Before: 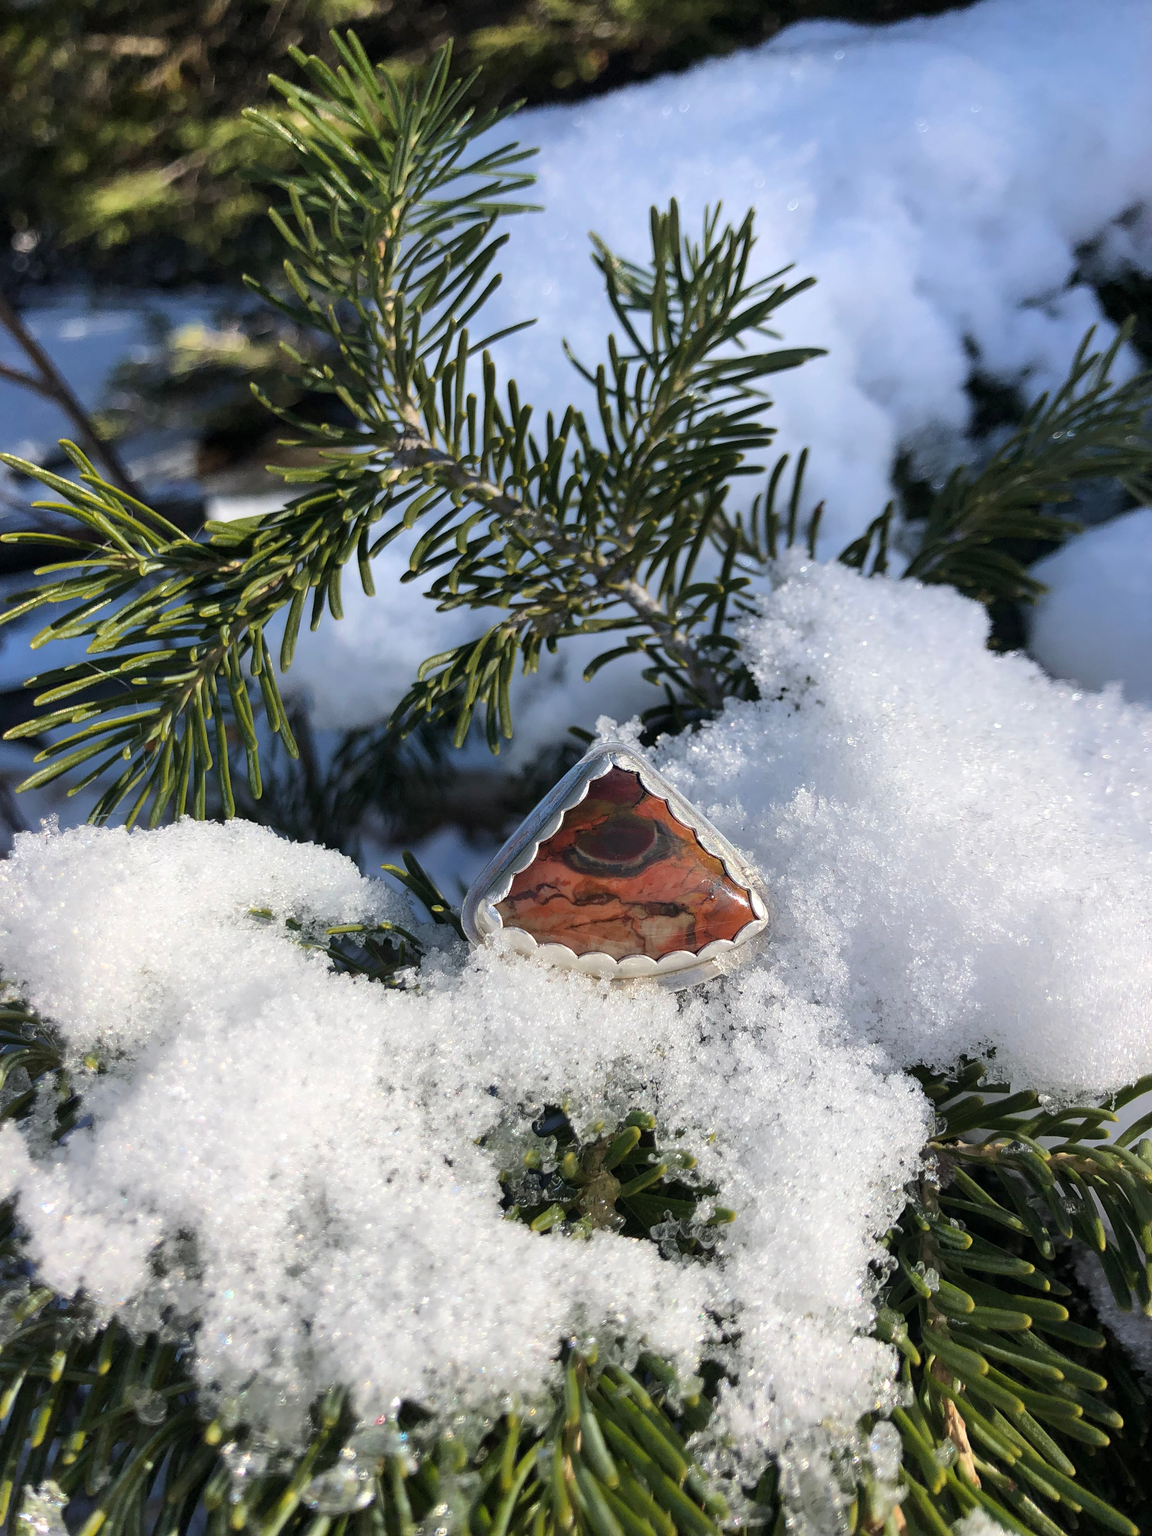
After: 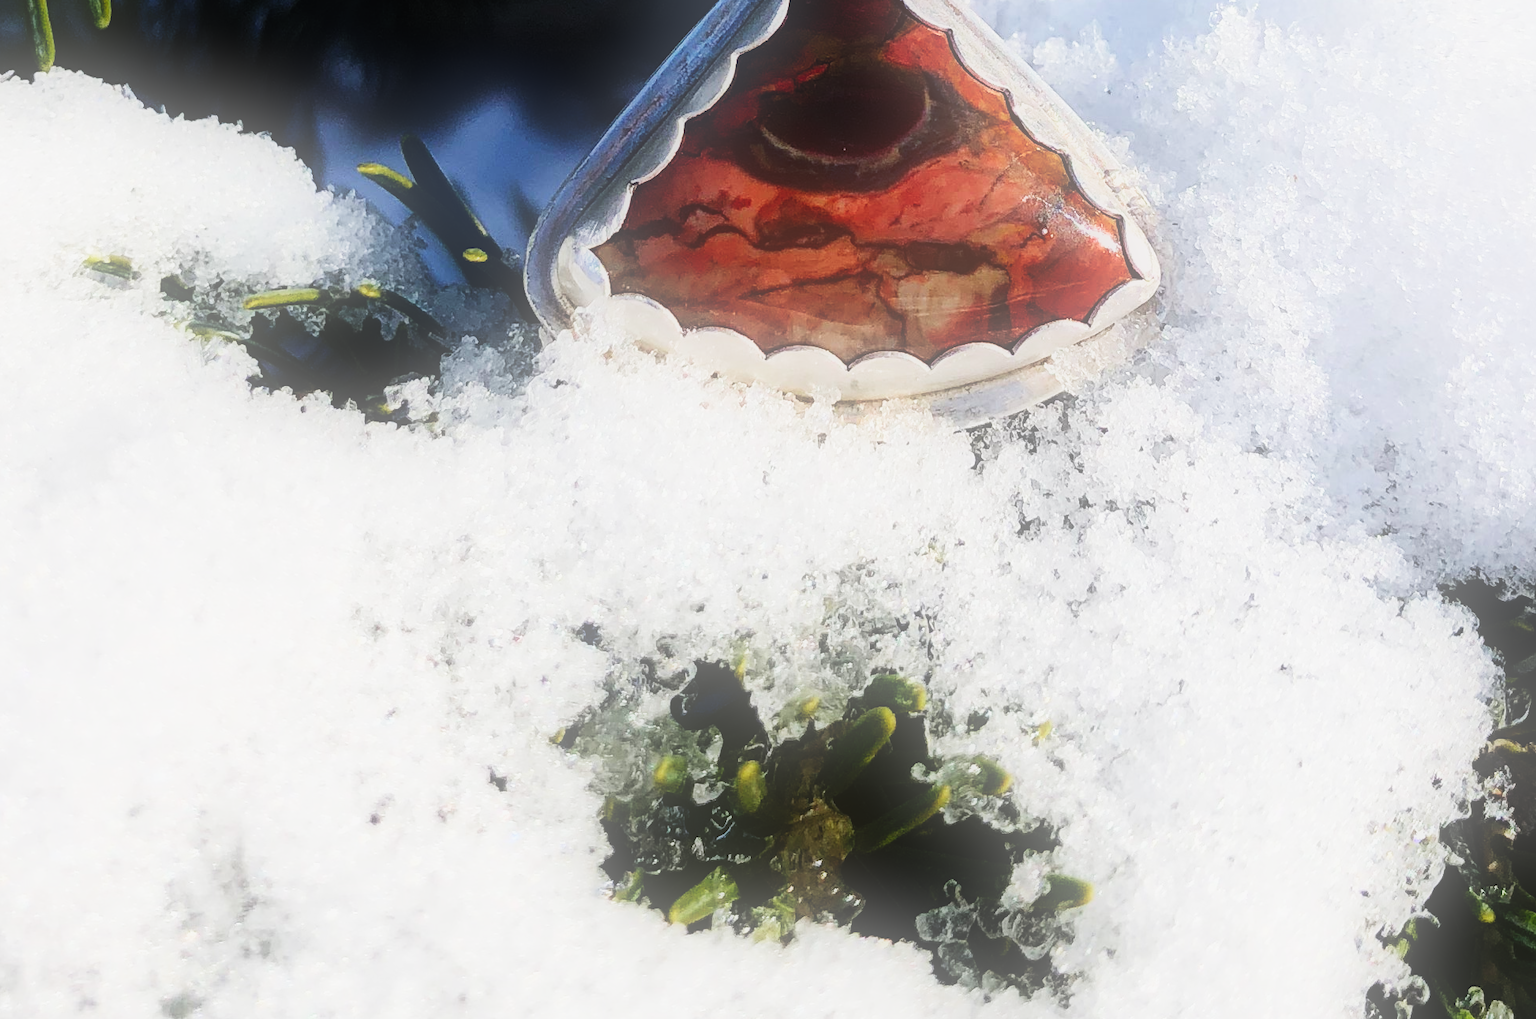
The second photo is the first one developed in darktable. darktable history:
contrast brightness saturation: contrast 0.2, brightness 0.16, saturation 0.22
crop: left 18.091%, top 51.13%, right 17.525%, bottom 16.85%
soften: size 60.24%, saturation 65.46%, brightness 0.506 EV, mix 25.7%
sigmoid: contrast 2, skew -0.2, preserve hue 0%, red attenuation 0.1, red rotation 0.035, green attenuation 0.1, green rotation -0.017, blue attenuation 0.15, blue rotation -0.052, base primaries Rec2020
tone equalizer: on, module defaults
